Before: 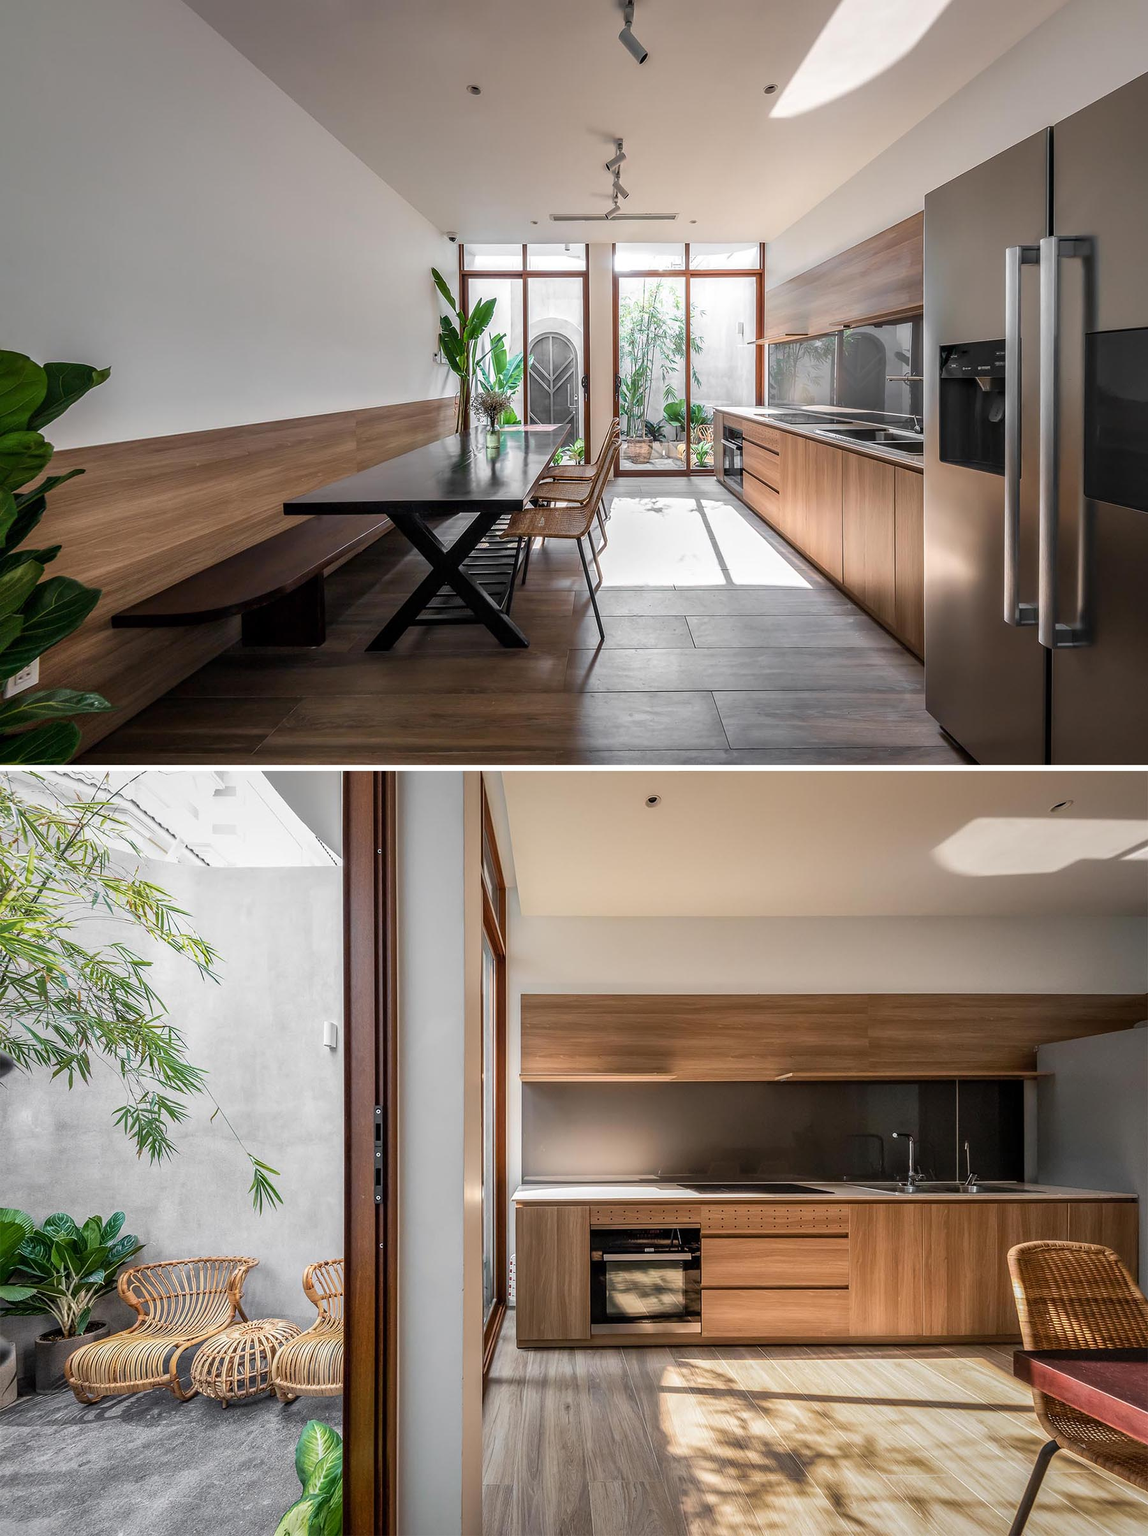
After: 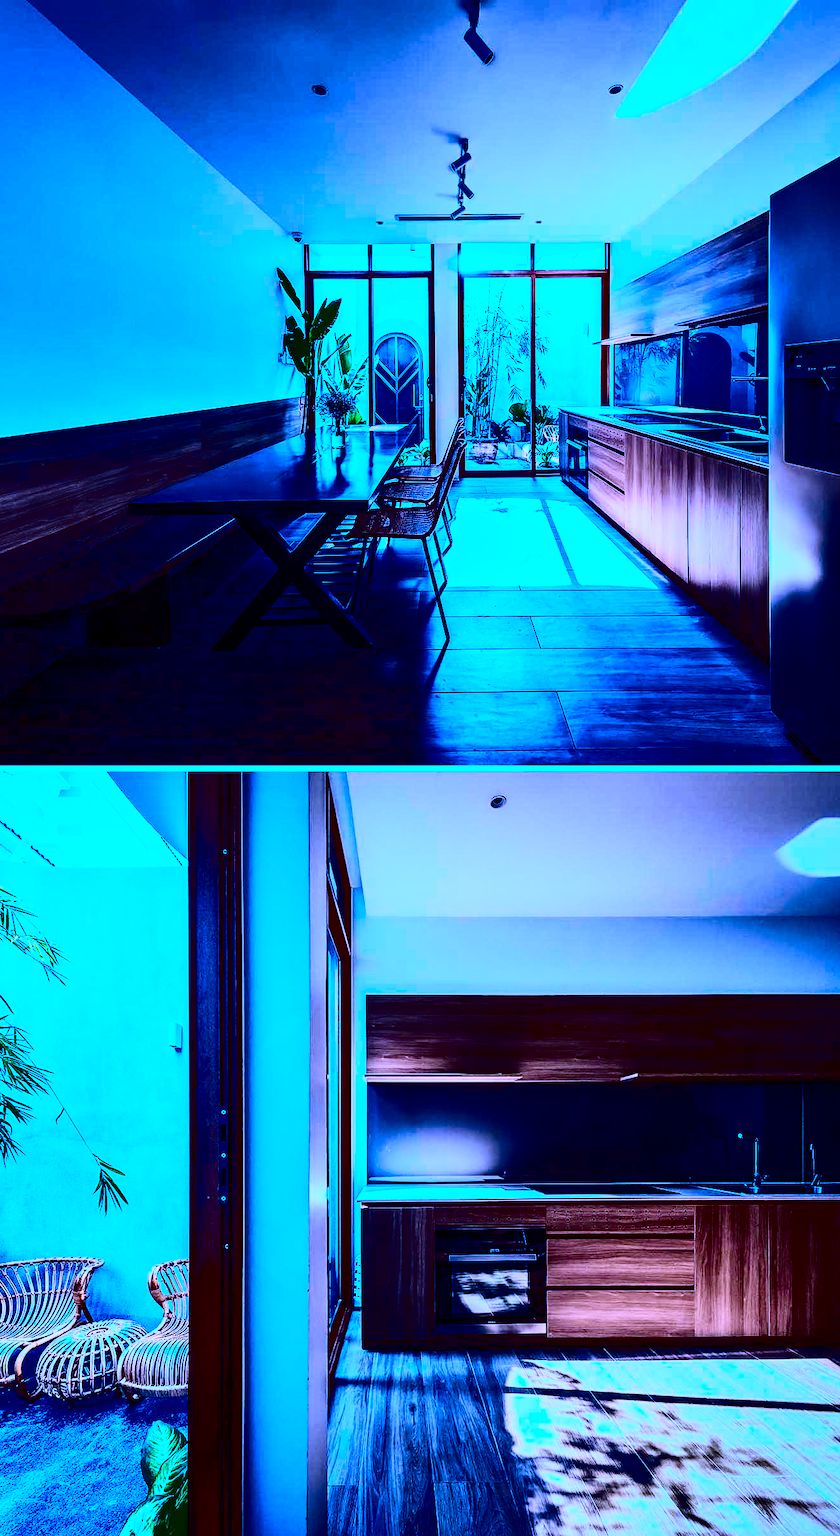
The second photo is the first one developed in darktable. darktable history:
contrast brightness saturation: contrast 0.778, brightness -0.989, saturation 0.983
contrast equalizer: y [[0.5, 0.542, 0.583, 0.625, 0.667, 0.708], [0.5 ×6], [0.5 ×6], [0 ×6], [0 ×6]], mix 0.191
crop: left 13.518%, right 13.269%
color calibration: output R [1.063, -0.012, -0.003, 0], output B [-0.079, 0.047, 1, 0], illuminant as shot in camera, x 0.461, y 0.42, temperature 2694.77 K
